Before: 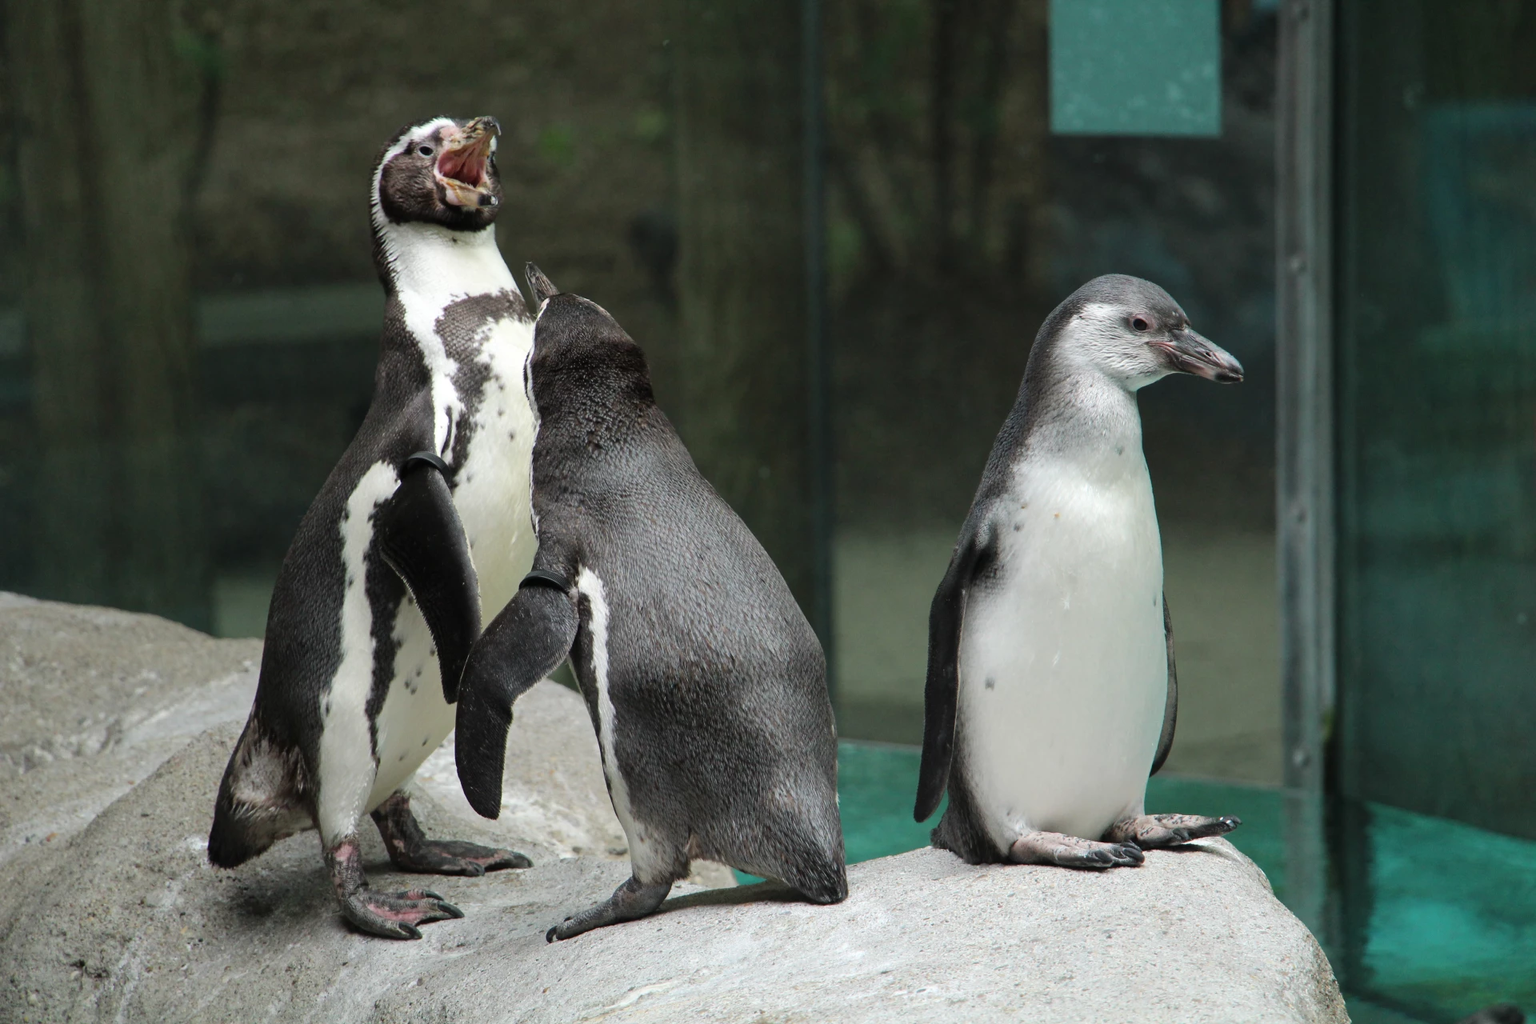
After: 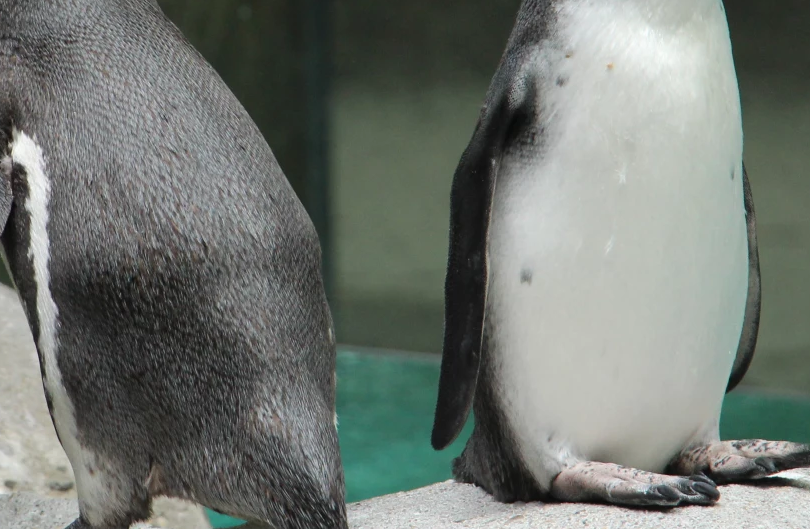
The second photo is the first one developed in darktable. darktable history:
crop: left 37.032%, top 45.184%, right 20.736%, bottom 13.442%
